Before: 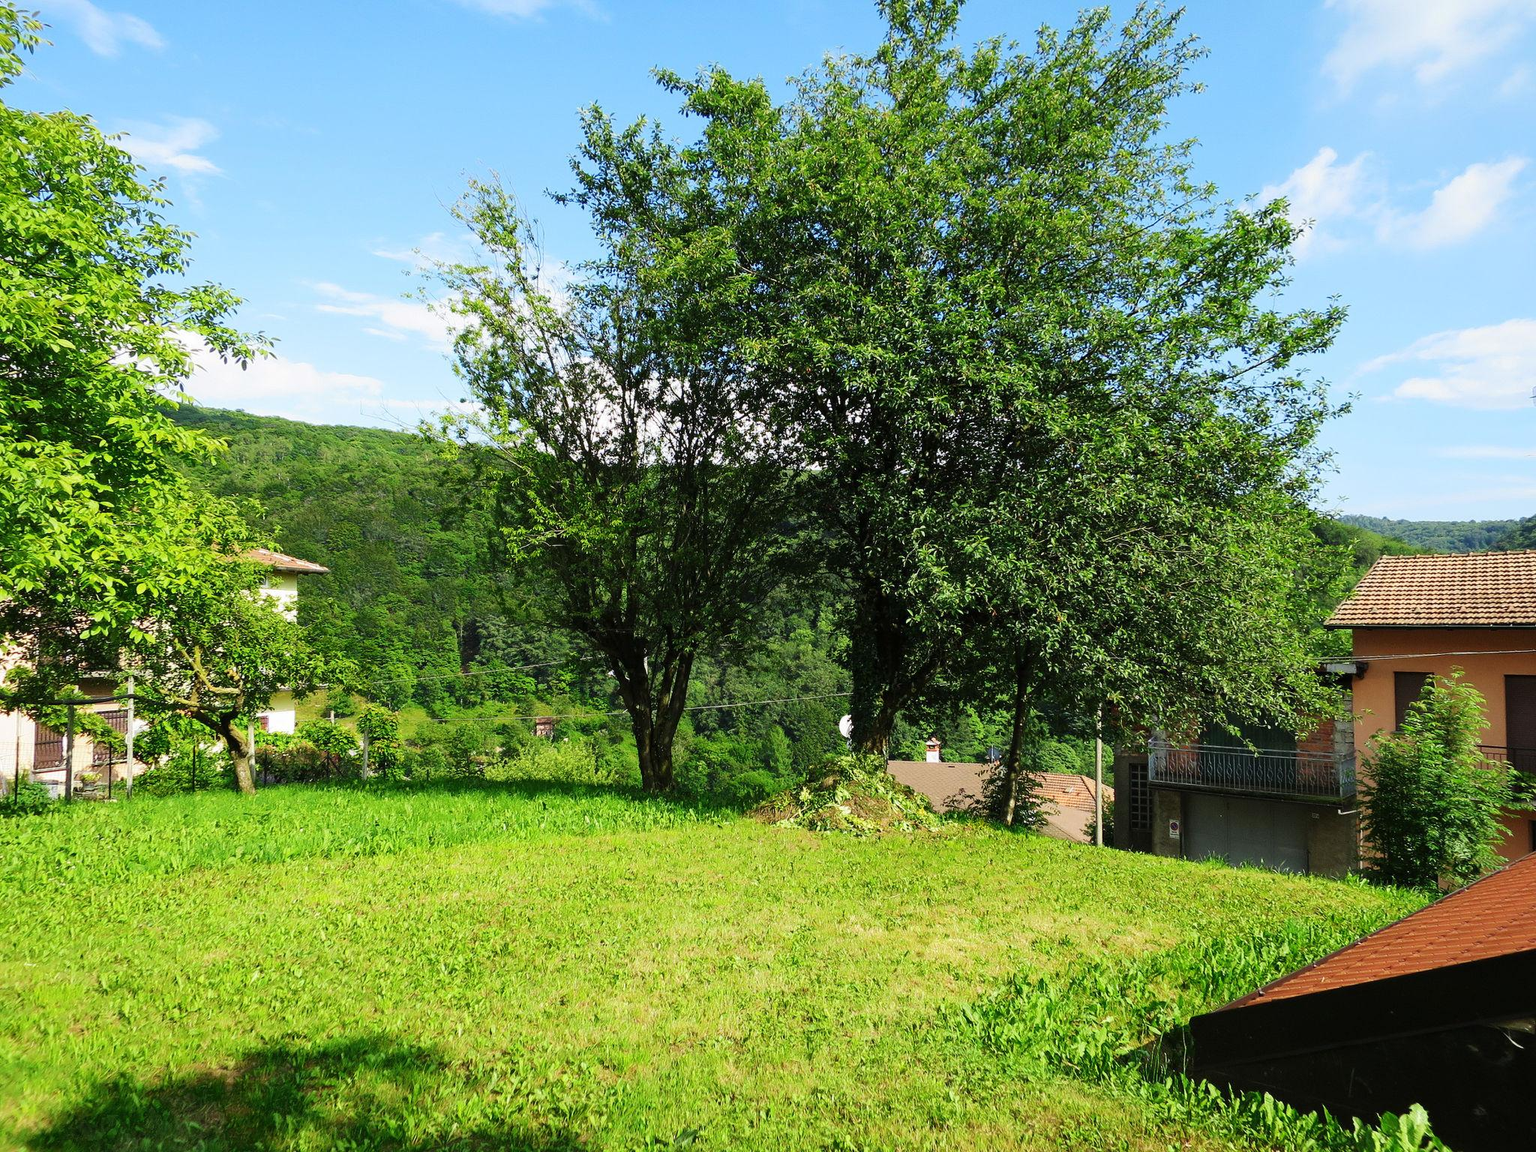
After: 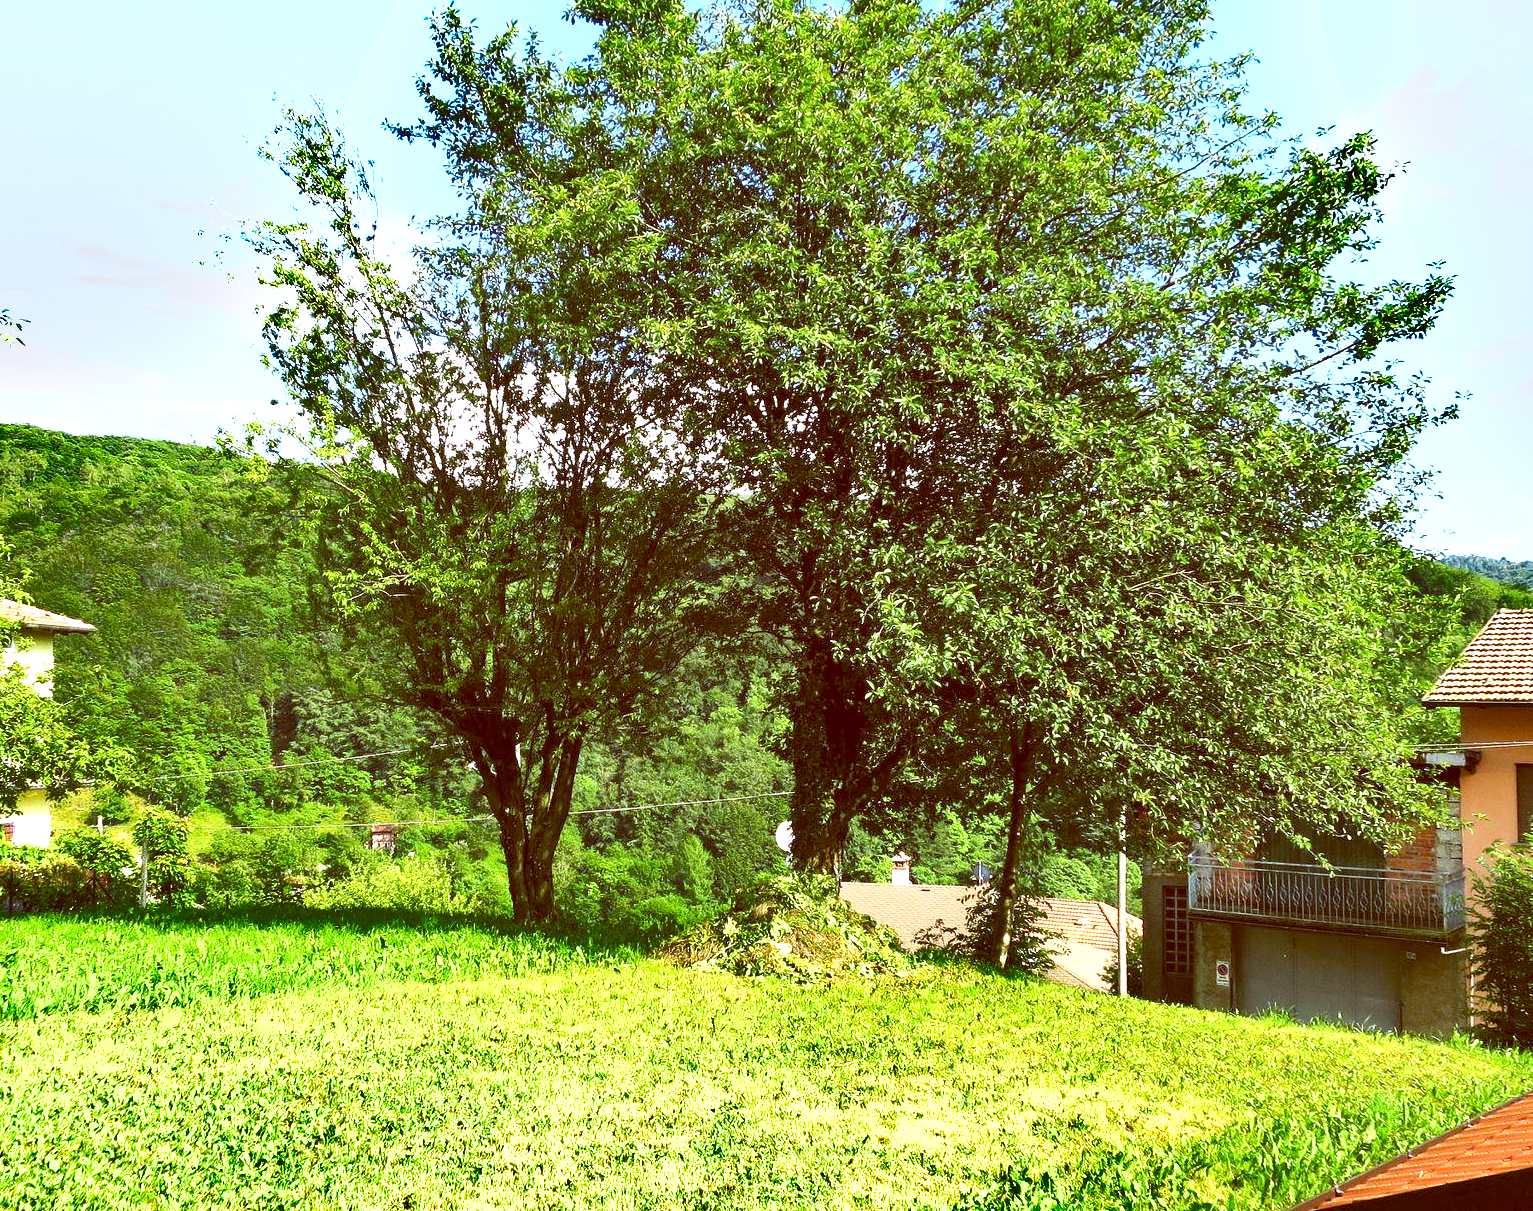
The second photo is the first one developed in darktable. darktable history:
crop: left 16.768%, top 8.653%, right 8.362%, bottom 12.485%
exposure: black level correction 0, exposure 1.1 EV, compensate highlight preservation false
shadows and highlights: shadows 60, highlights -60.23, soften with gaussian
color balance: lift [1, 1.011, 0.999, 0.989], gamma [1.109, 1.045, 1.039, 0.955], gain [0.917, 0.936, 0.952, 1.064], contrast 2.32%, contrast fulcrum 19%, output saturation 101%
